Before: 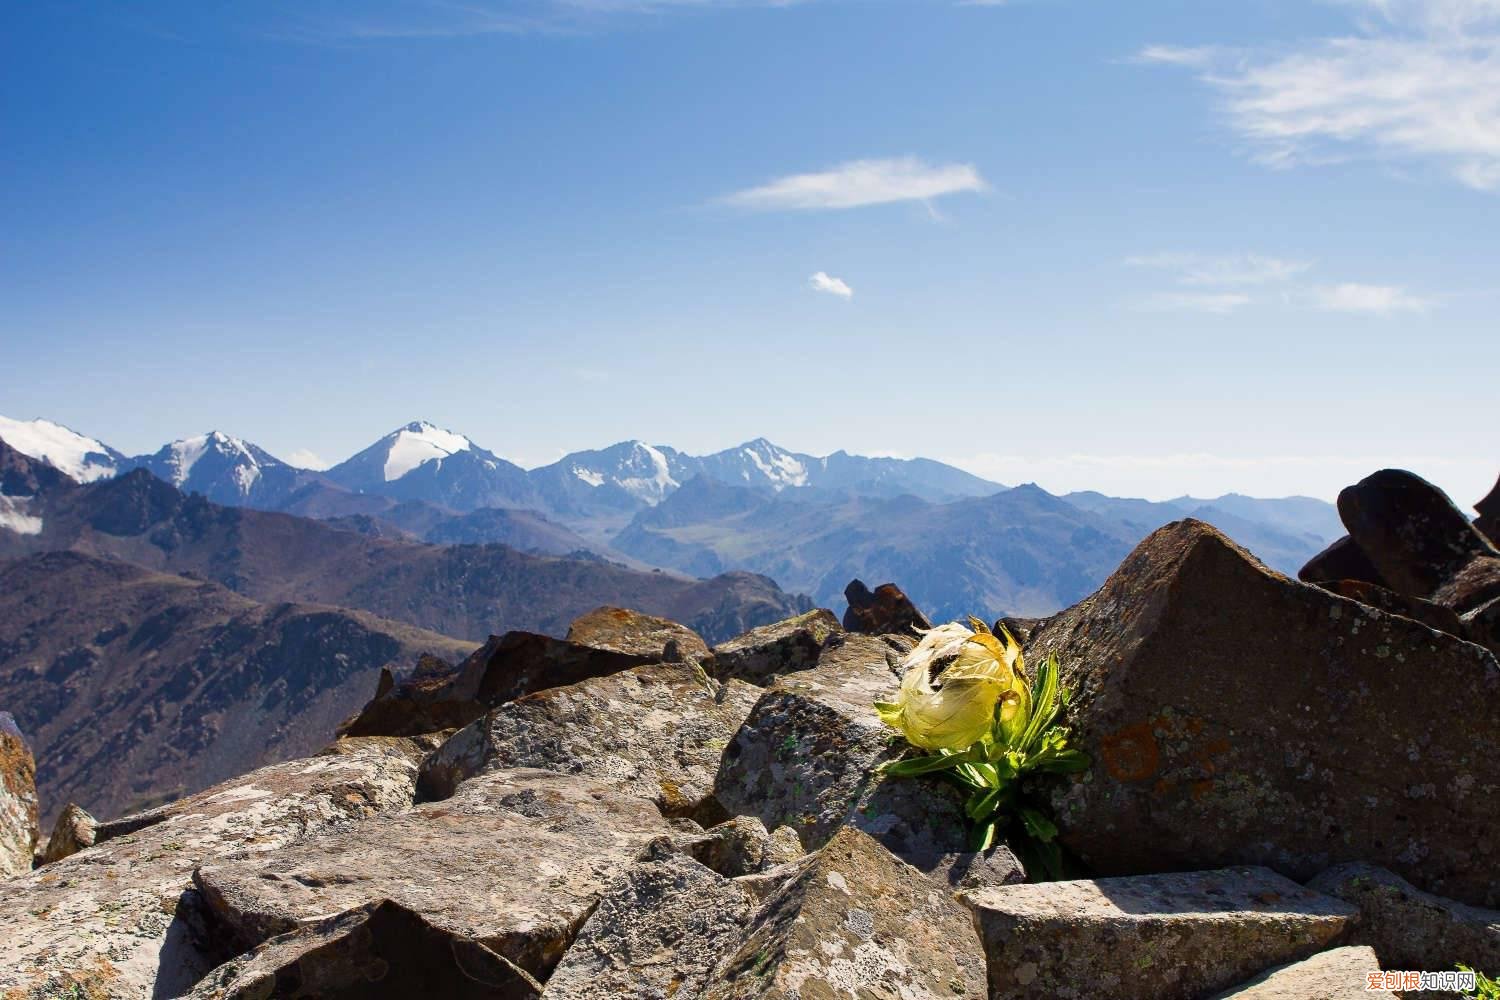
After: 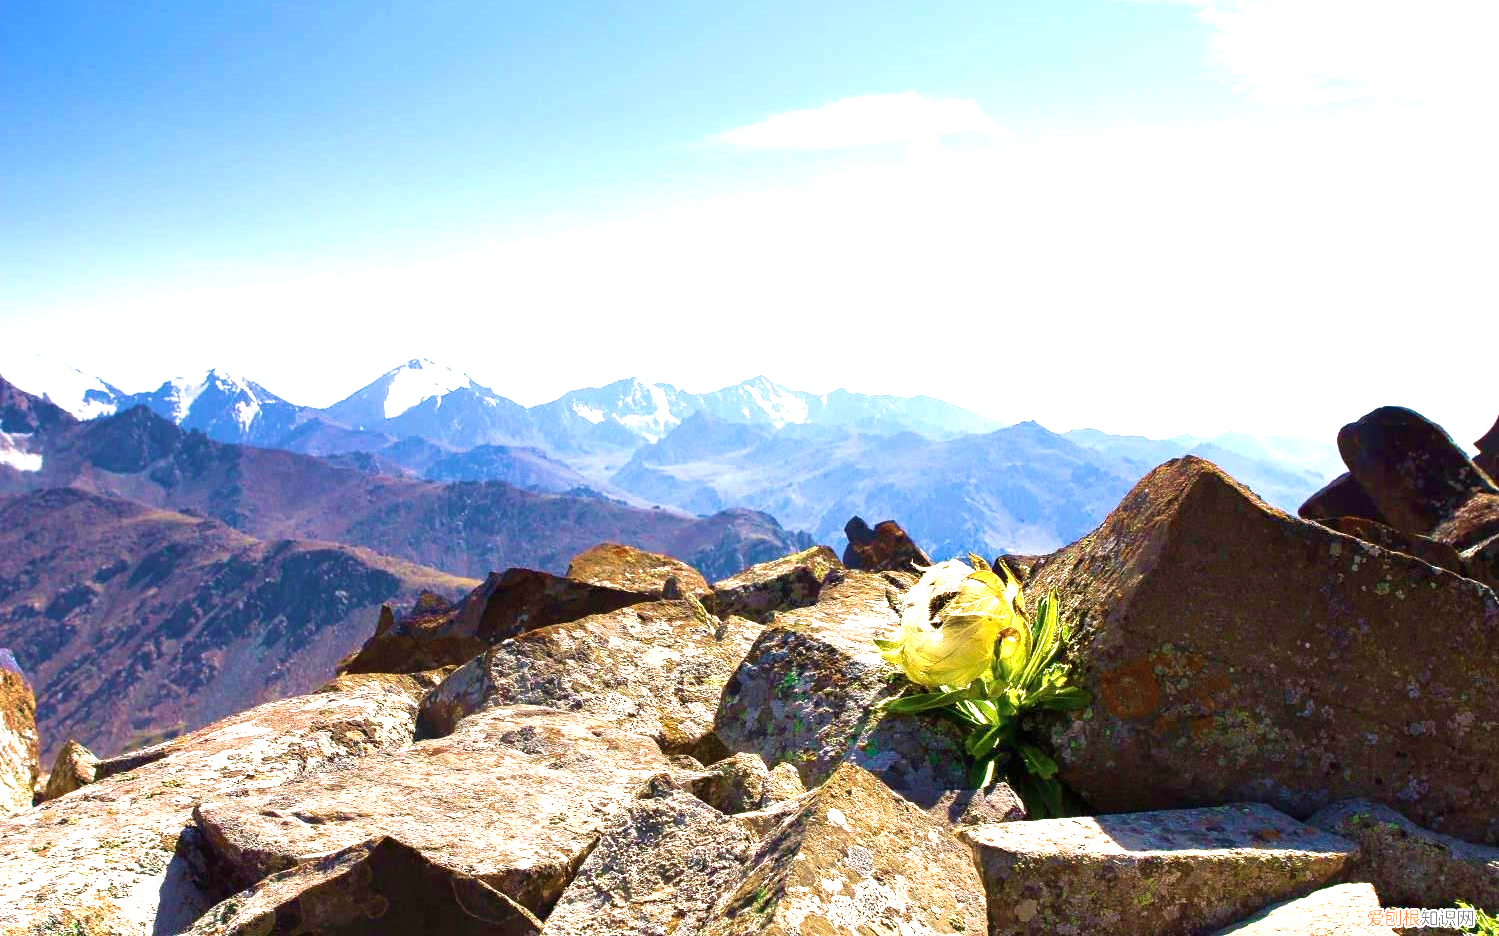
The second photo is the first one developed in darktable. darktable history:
crop and rotate: top 6.366%
exposure: black level correction 0, exposure 1.199 EV, compensate highlight preservation false
velvia: strength 67.17%, mid-tones bias 0.974
